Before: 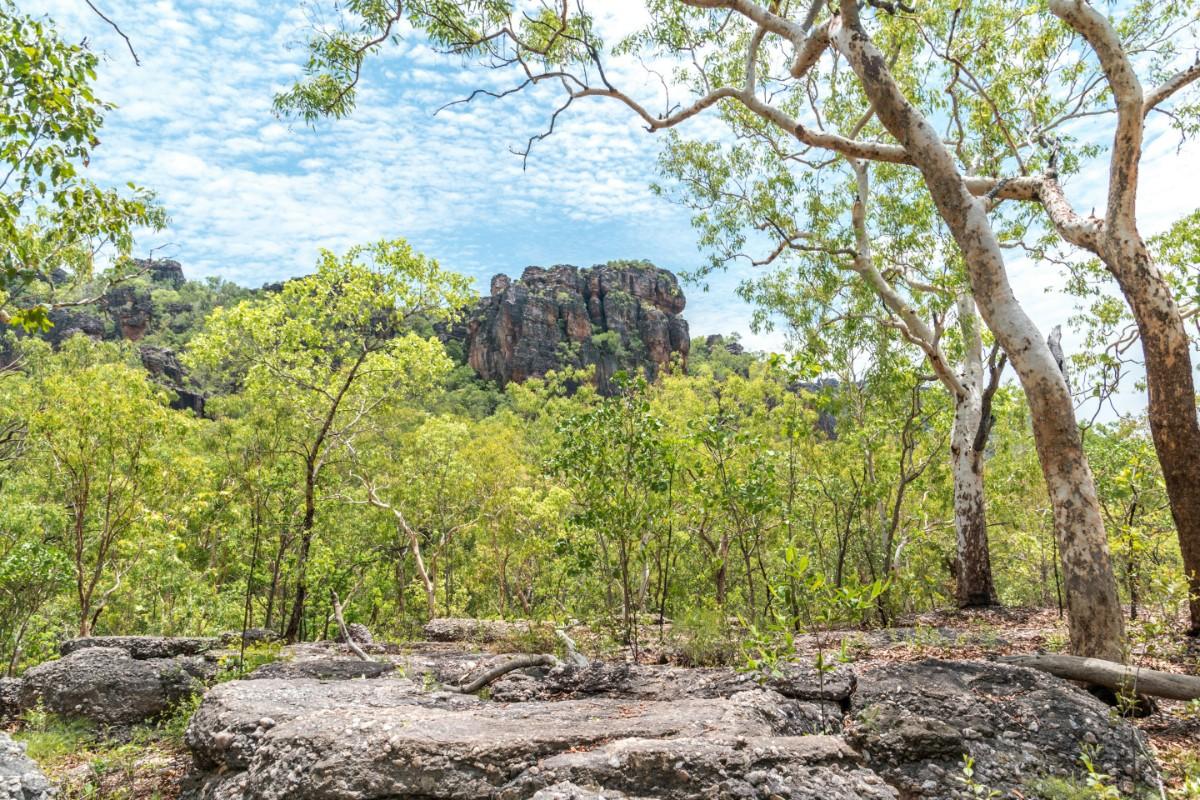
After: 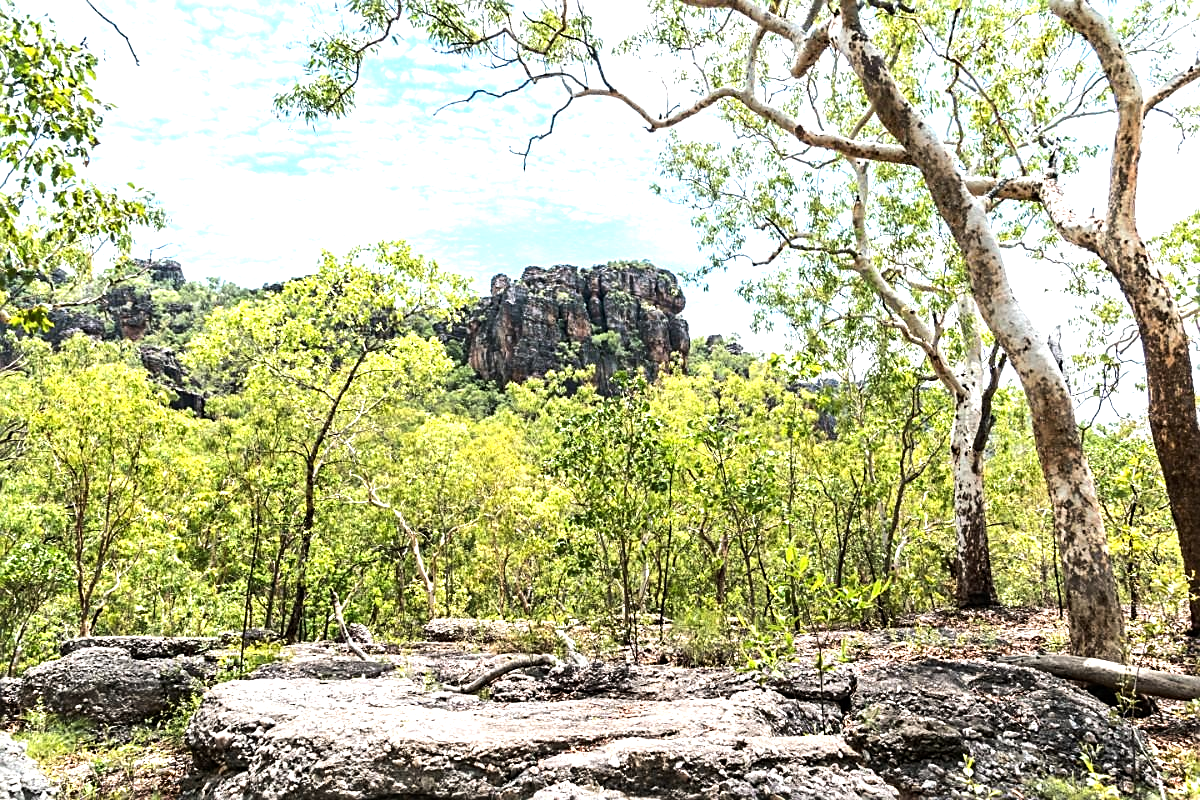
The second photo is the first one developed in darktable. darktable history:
sharpen: on, module defaults
tone equalizer: -8 EV -1.08 EV, -7 EV -1.01 EV, -6 EV -0.867 EV, -5 EV -0.578 EV, -3 EV 0.578 EV, -2 EV 0.867 EV, -1 EV 1.01 EV, +0 EV 1.08 EV, edges refinement/feathering 500, mask exposure compensation -1.57 EV, preserve details no
